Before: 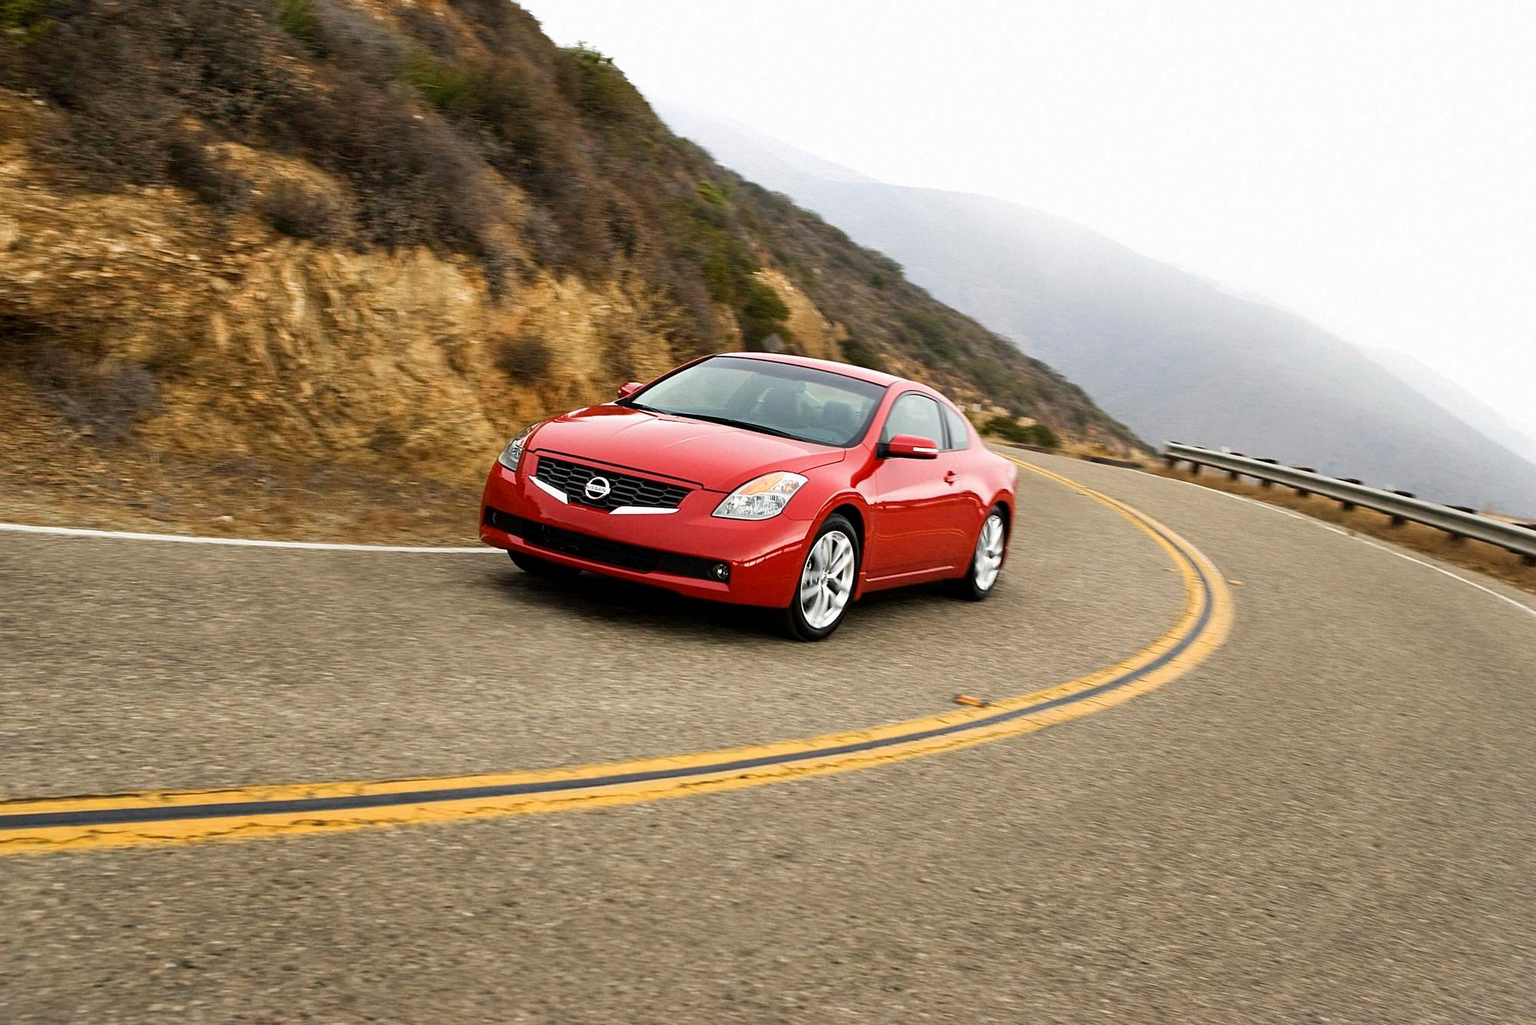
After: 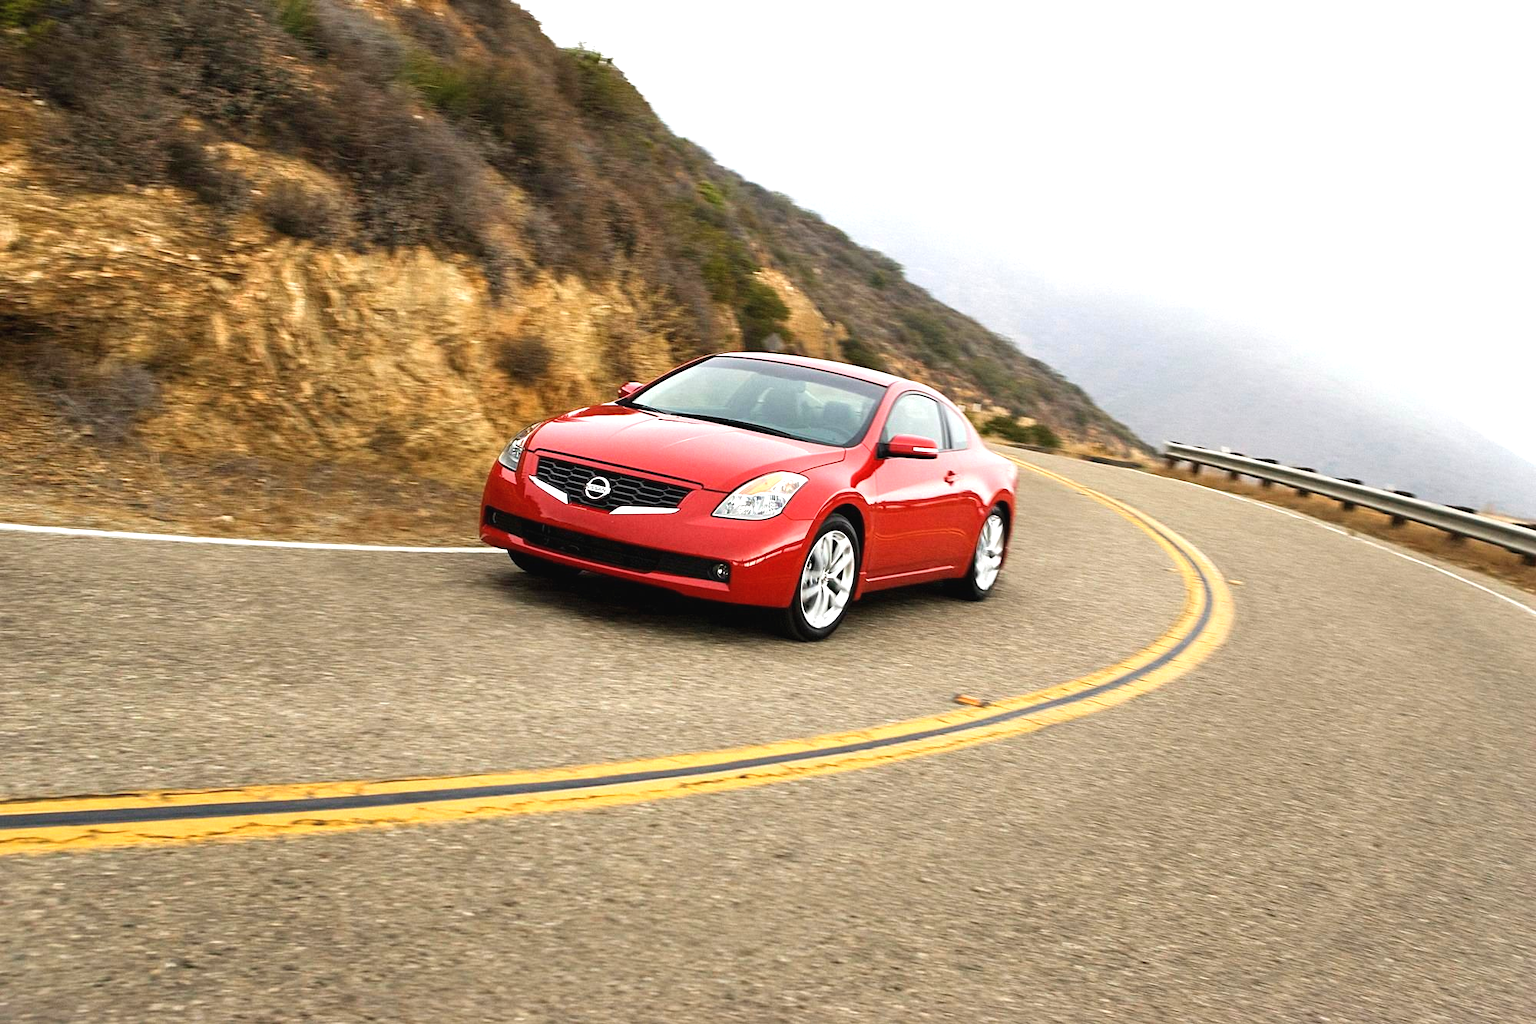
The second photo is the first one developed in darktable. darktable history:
exposure: black level correction -0.002, exposure 0.544 EV, compensate highlight preservation false
